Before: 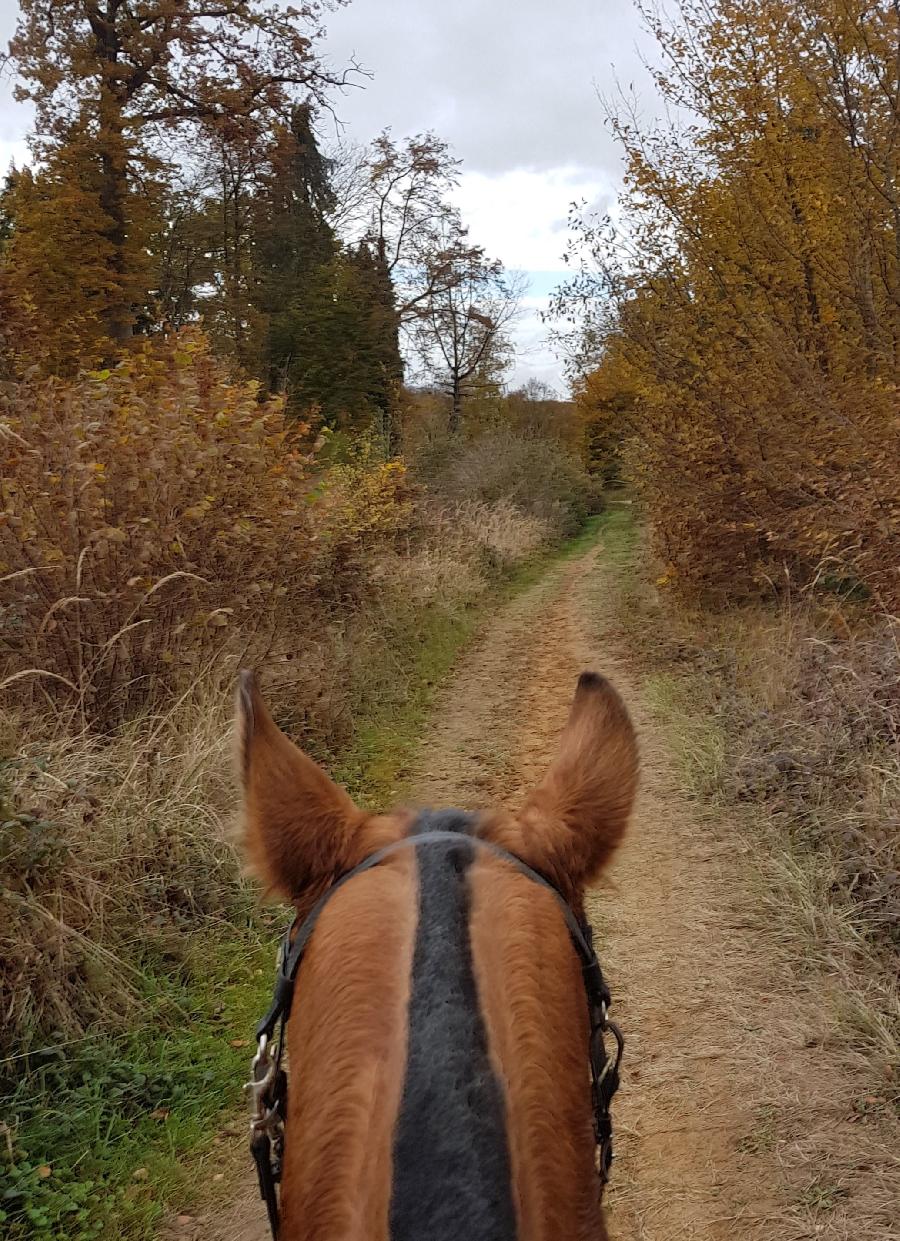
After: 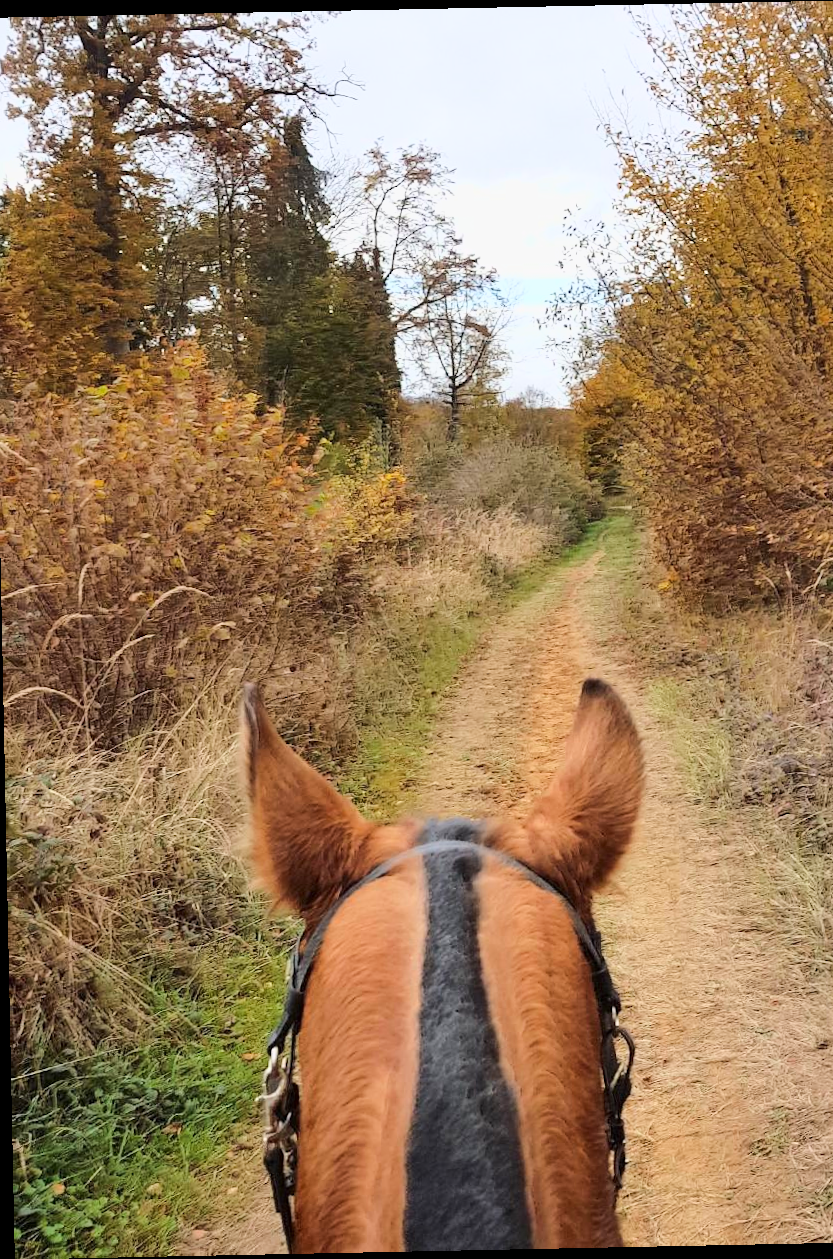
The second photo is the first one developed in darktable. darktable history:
crop and rotate: left 1.088%, right 8.807%
rotate and perspective: rotation -1.17°, automatic cropping off
base curve: curves: ch0 [(0, 0) (0.025, 0.046) (0.112, 0.277) (0.467, 0.74) (0.814, 0.929) (1, 0.942)]
